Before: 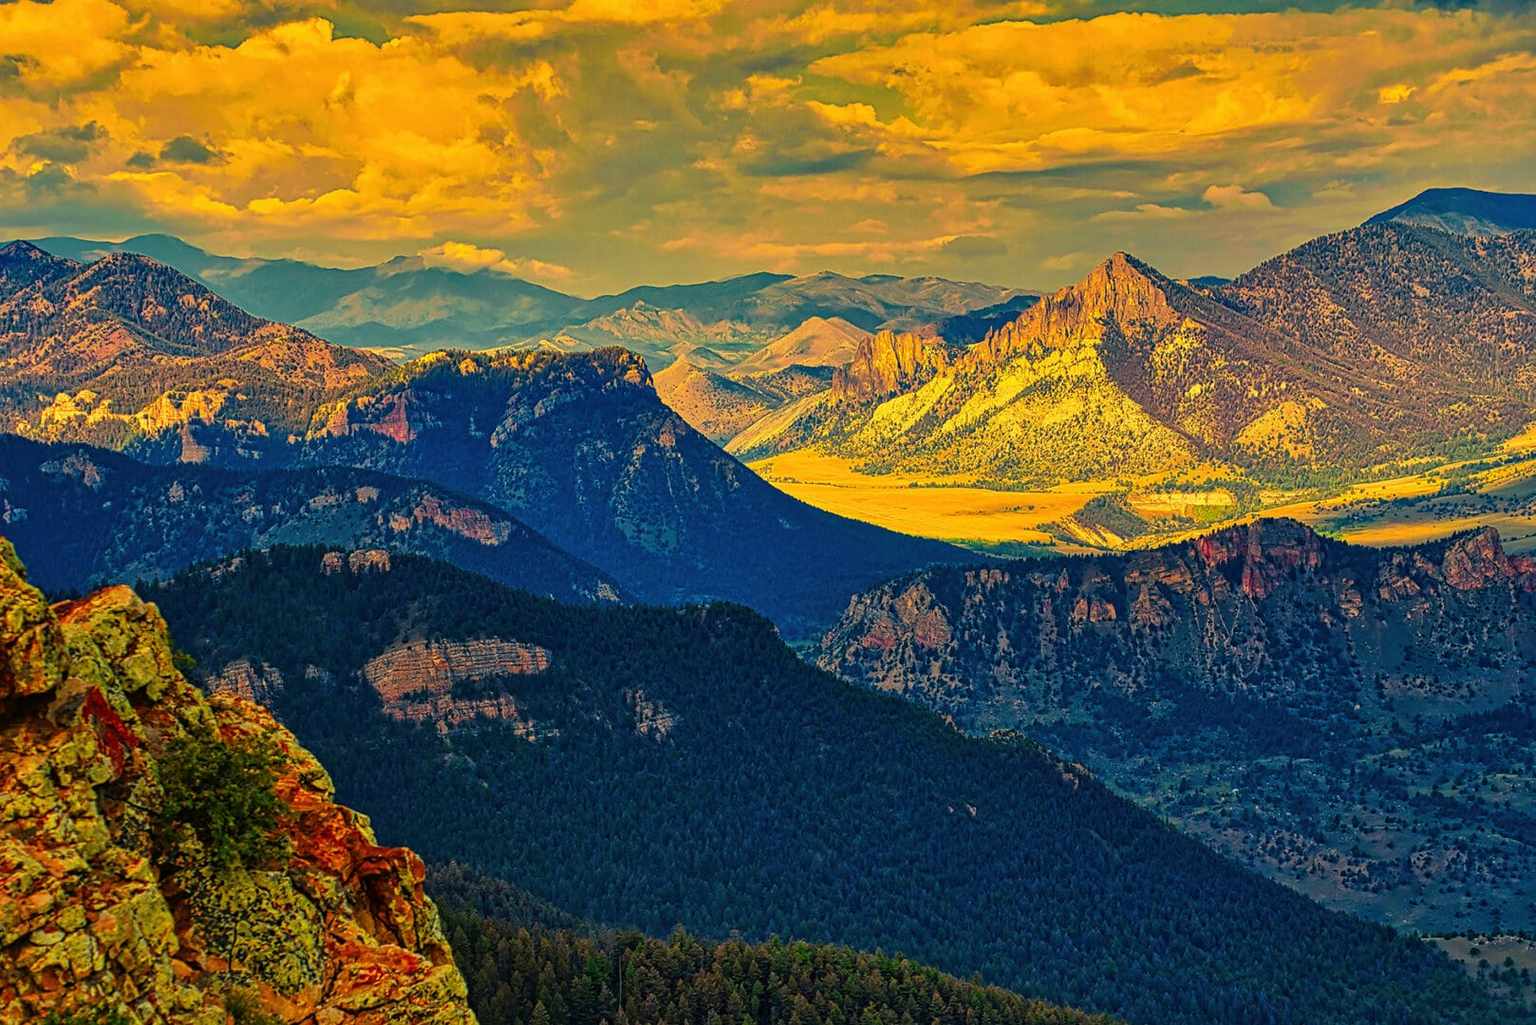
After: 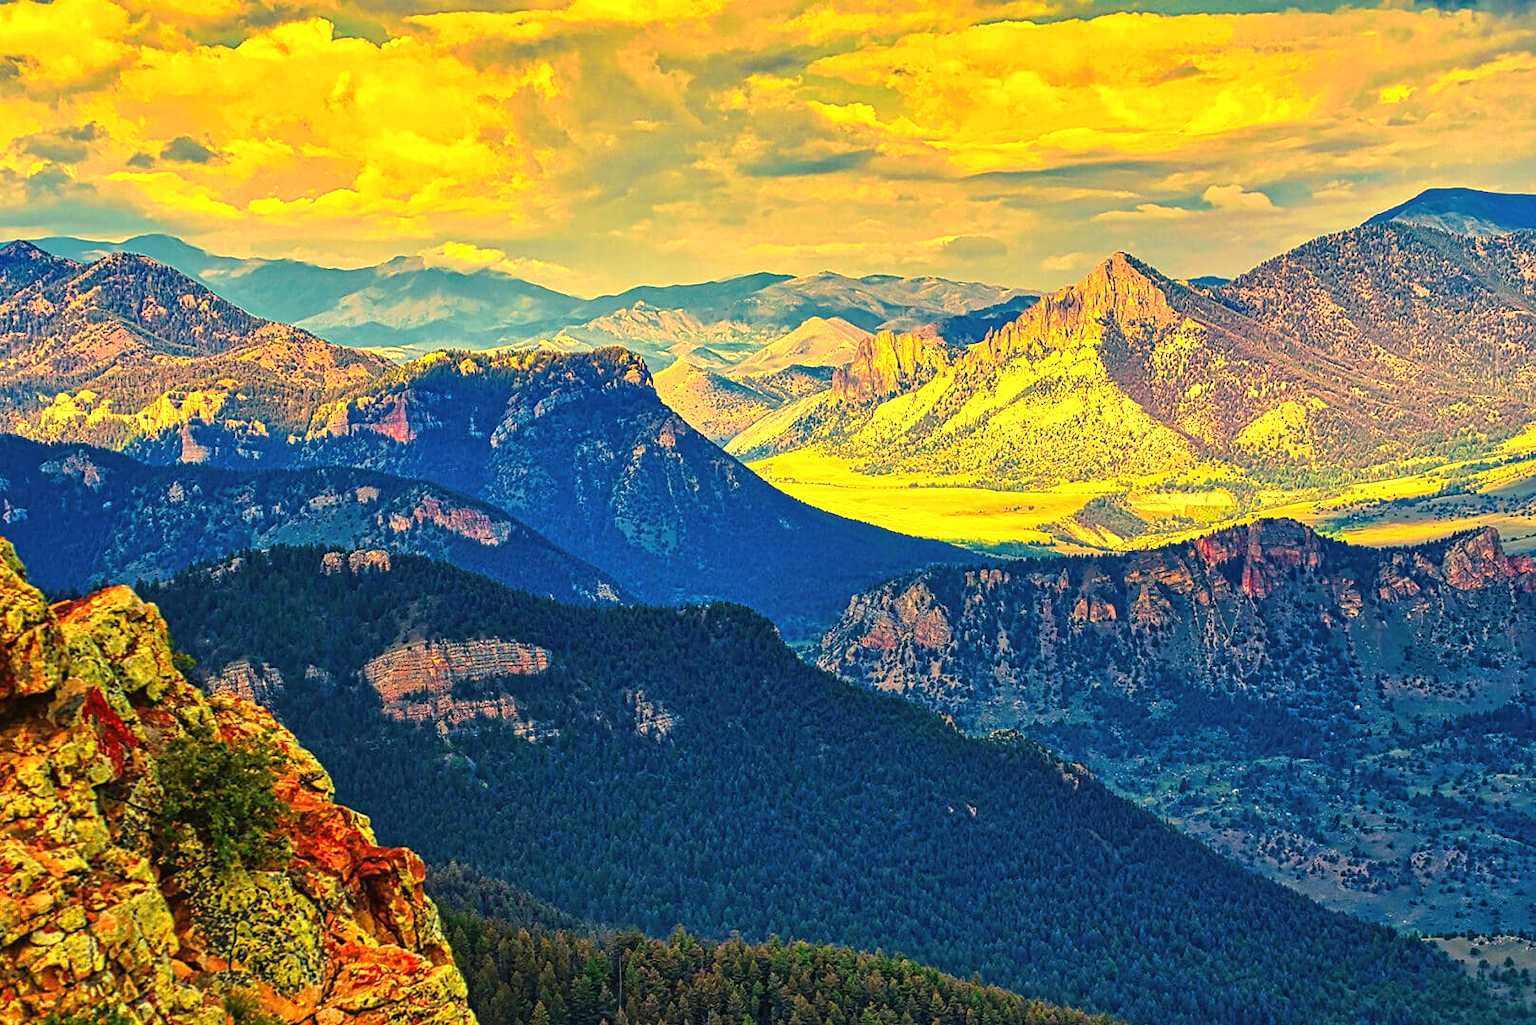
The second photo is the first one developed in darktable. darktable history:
exposure: black level correction 0, exposure 1.03 EV, compensate highlight preservation false
